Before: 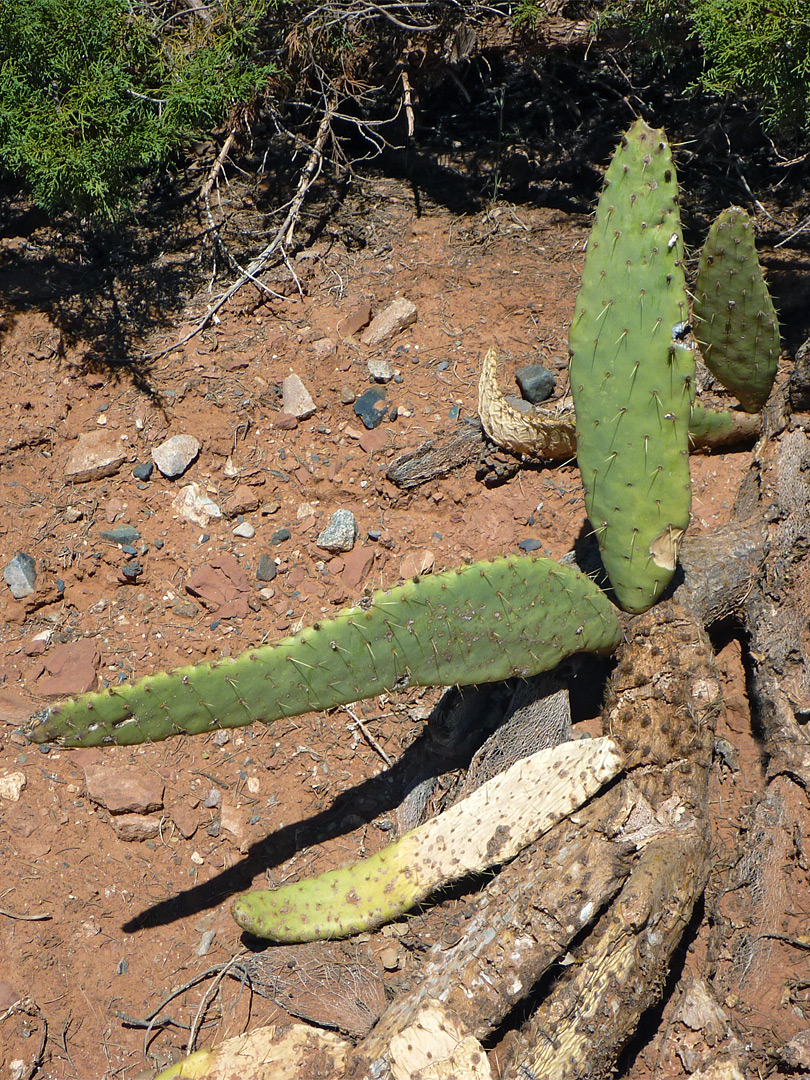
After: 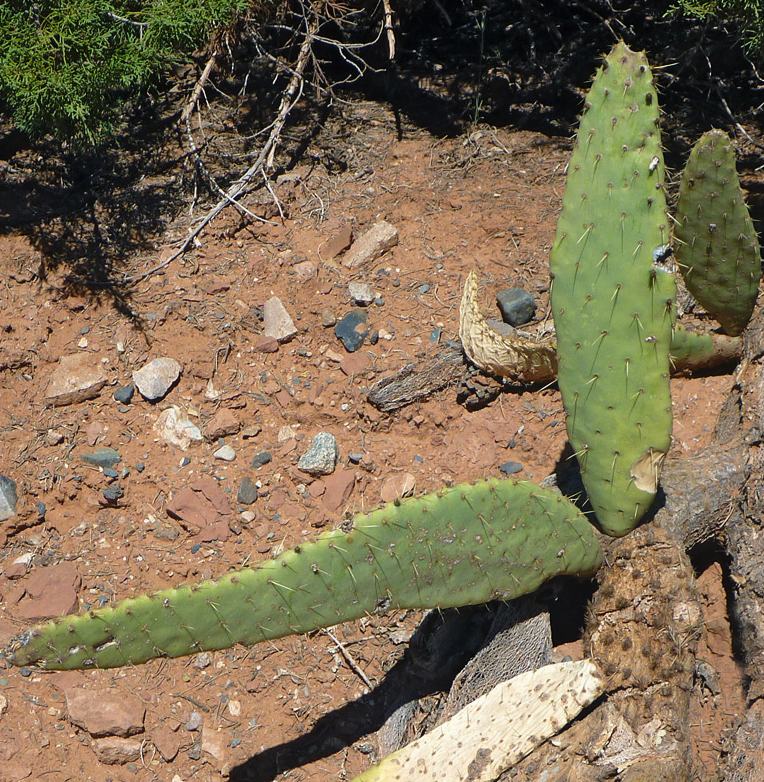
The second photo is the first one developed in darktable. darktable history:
crop: left 2.418%, top 7.191%, right 3.146%, bottom 20.364%
contrast equalizer: y [[0.6 ×6], [0.55 ×6], [0 ×6], [0 ×6], [0 ×6]], mix -0.217
